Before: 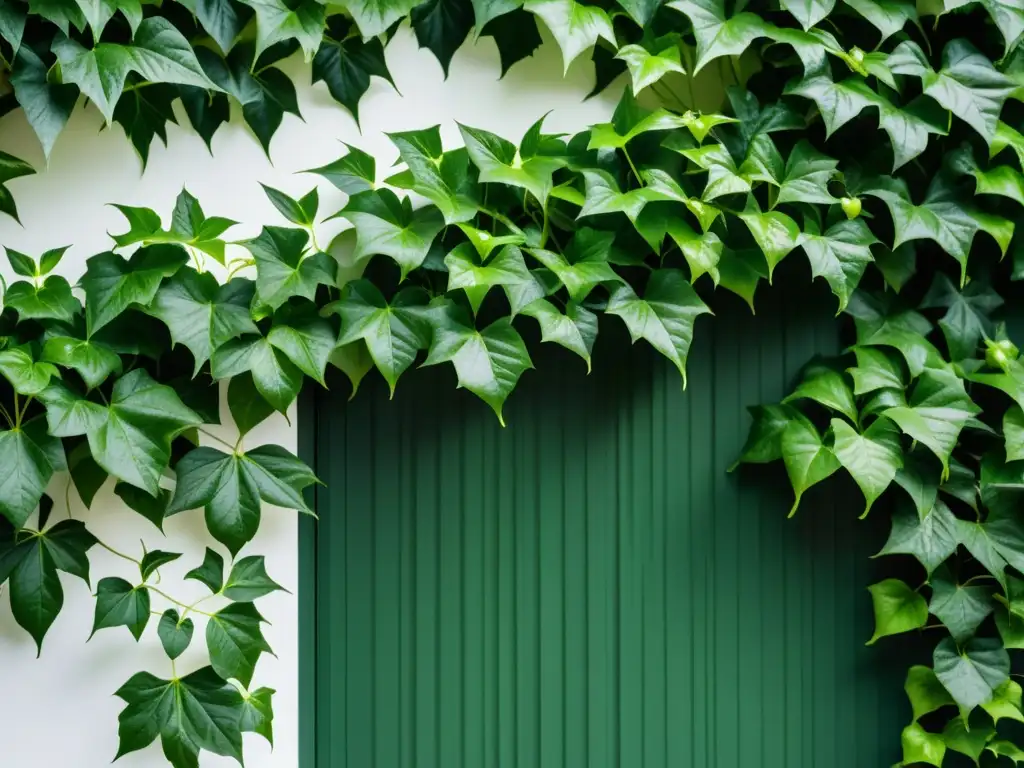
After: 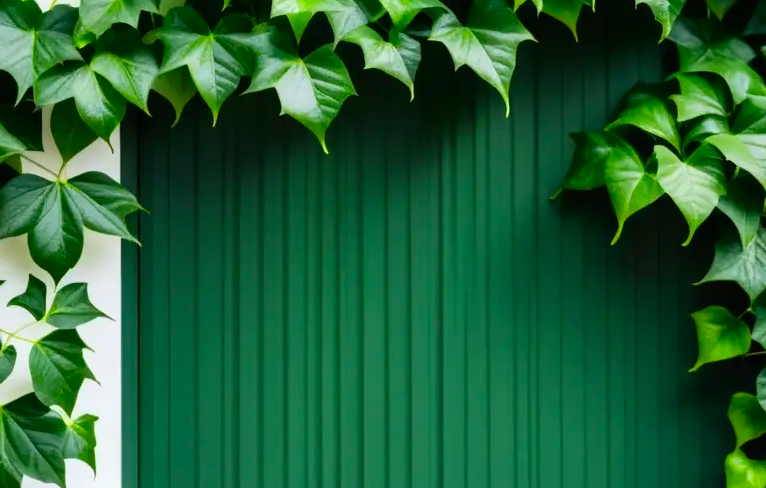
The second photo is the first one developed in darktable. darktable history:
crop and rotate: left 17.342%, top 35.557%, right 7.851%, bottom 0.85%
contrast brightness saturation: contrast 0.086, saturation 0.269
